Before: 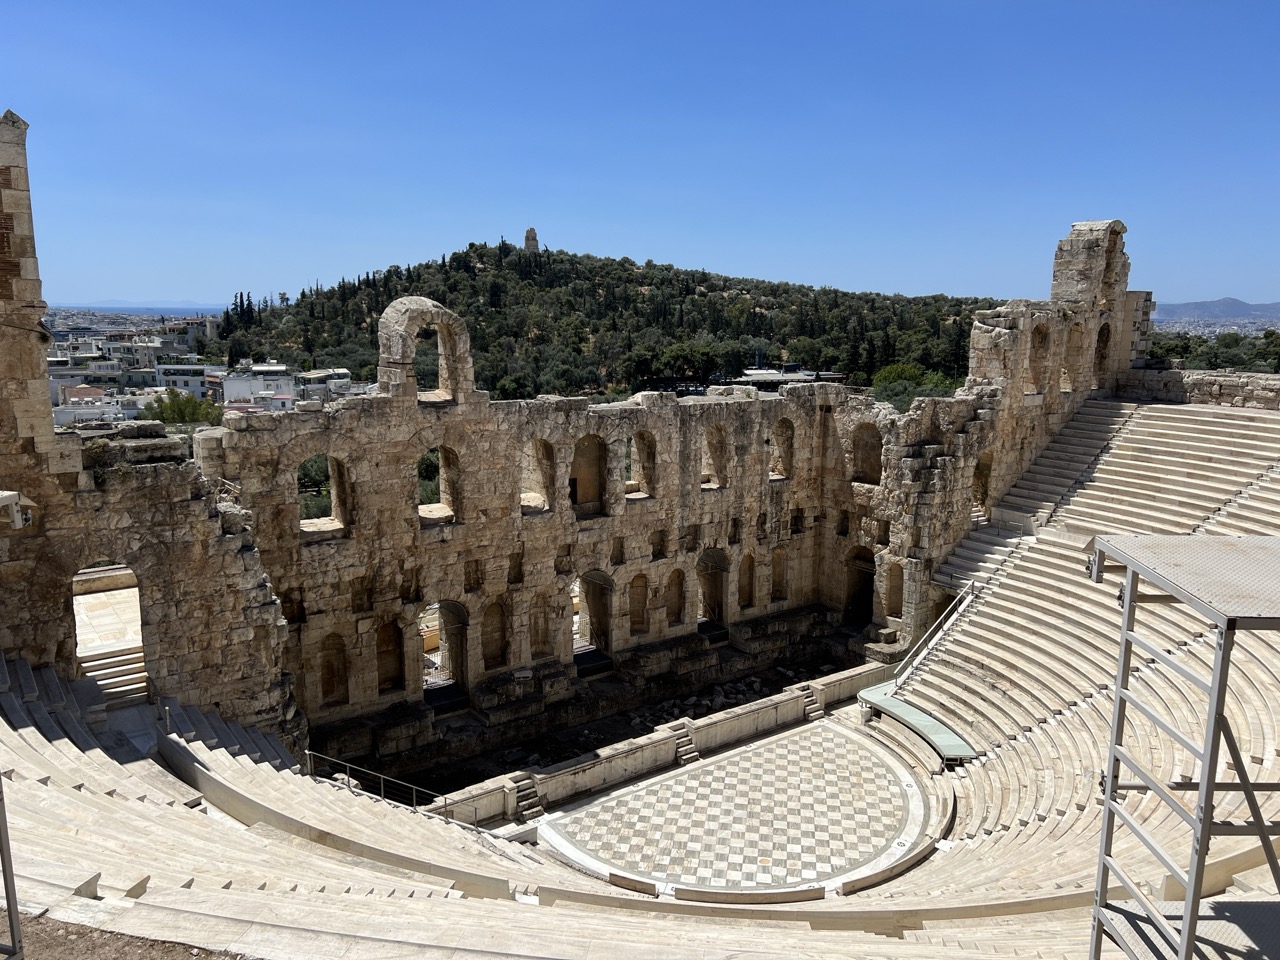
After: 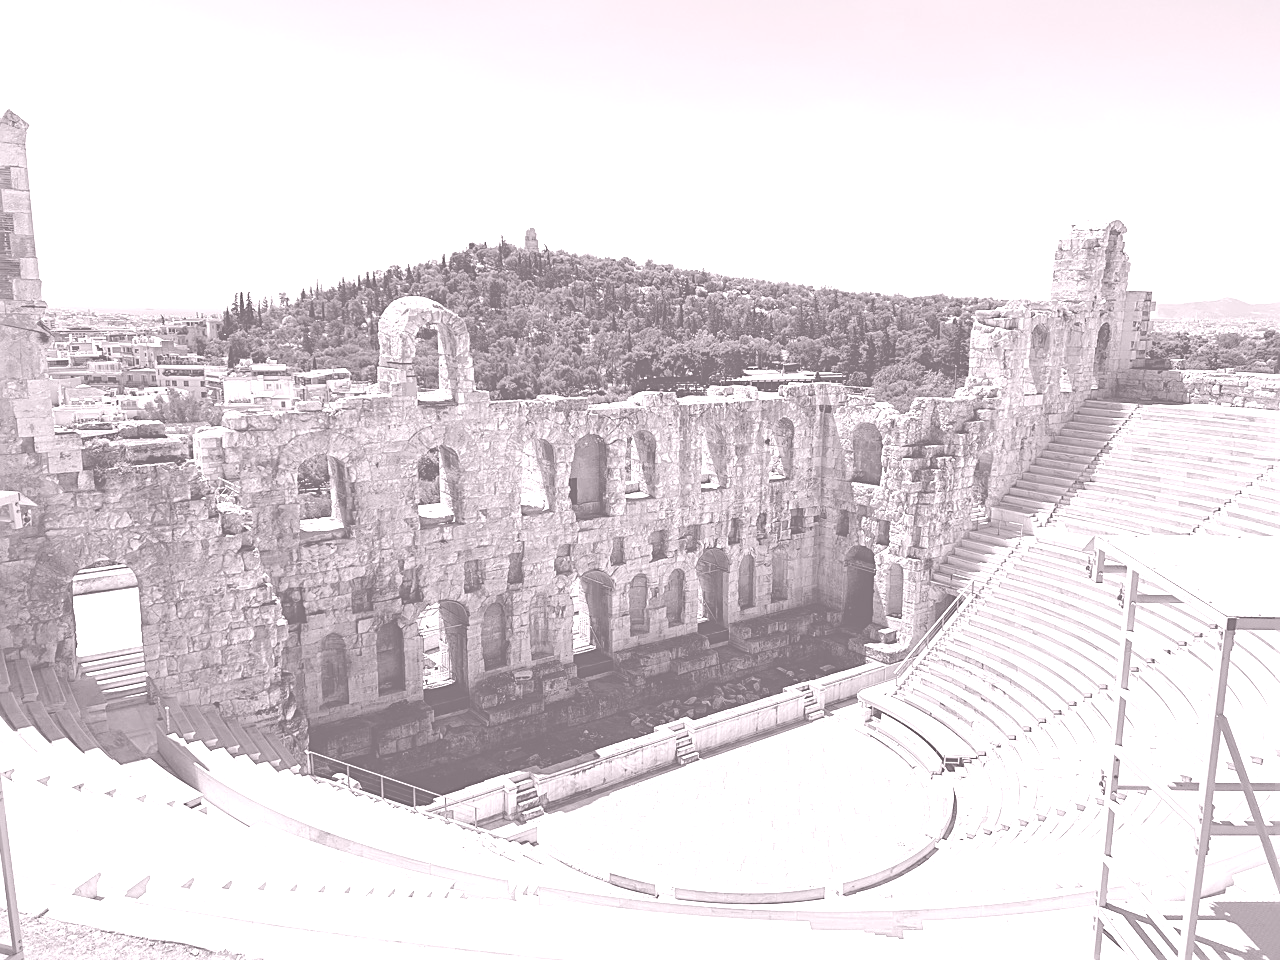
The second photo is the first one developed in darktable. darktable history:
sharpen: on, module defaults
colorize: hue 25.2°, saturation 83%, source mix 82%, lightness 79%, version 1
